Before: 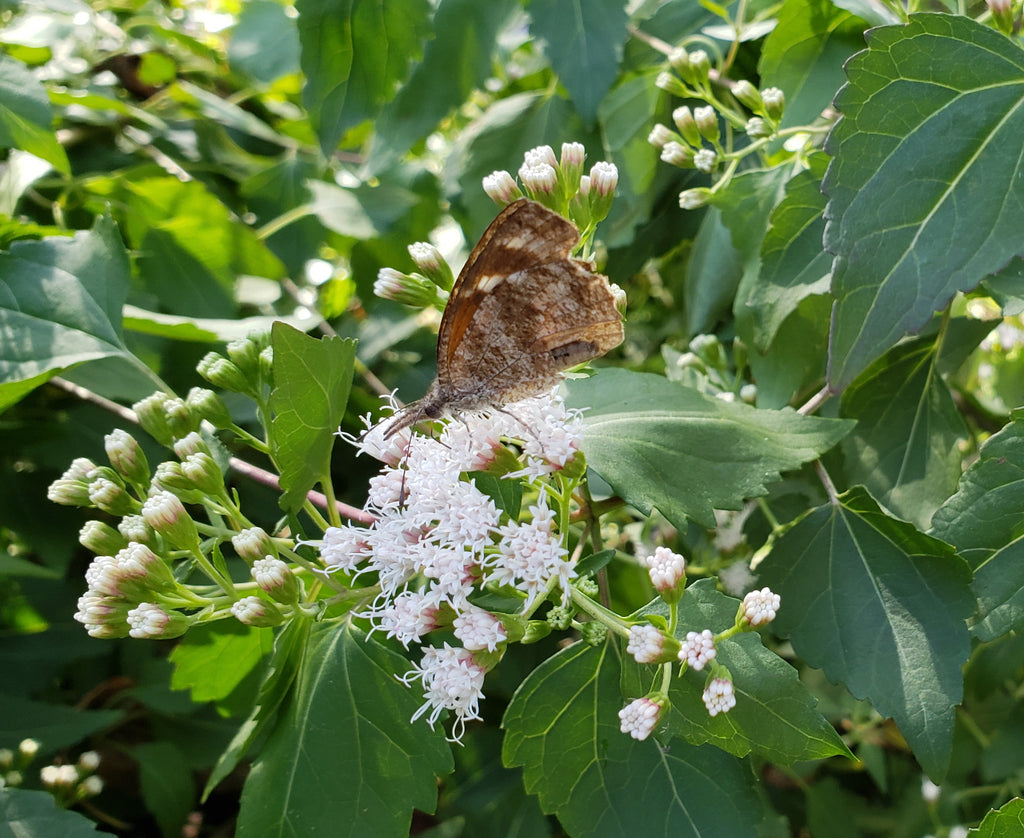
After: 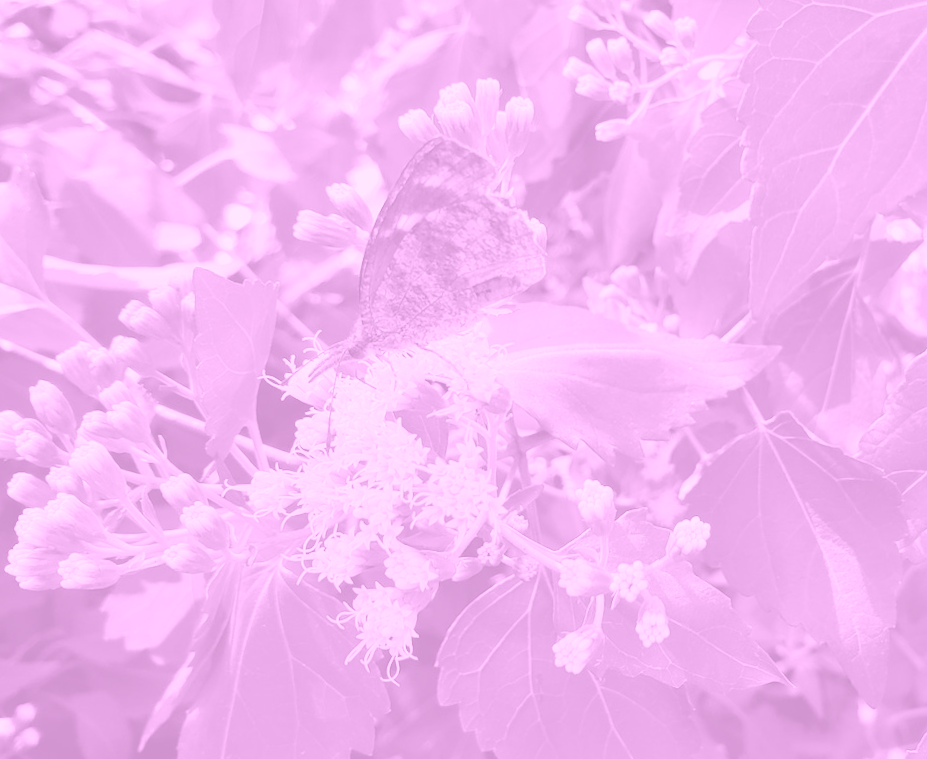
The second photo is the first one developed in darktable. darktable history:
shadows and highlights: shadows 30.63, highlights -63.22, shadows color adjustment 98%, highlights color adjustment 58.61%, soften with gaussian
colorize: hue 331.2°, saturation 75%, source mix 30.28%, lightness 70.52%, version 1
crop and rotate: angle 1.96°, left 5.673%, top 5.673%
